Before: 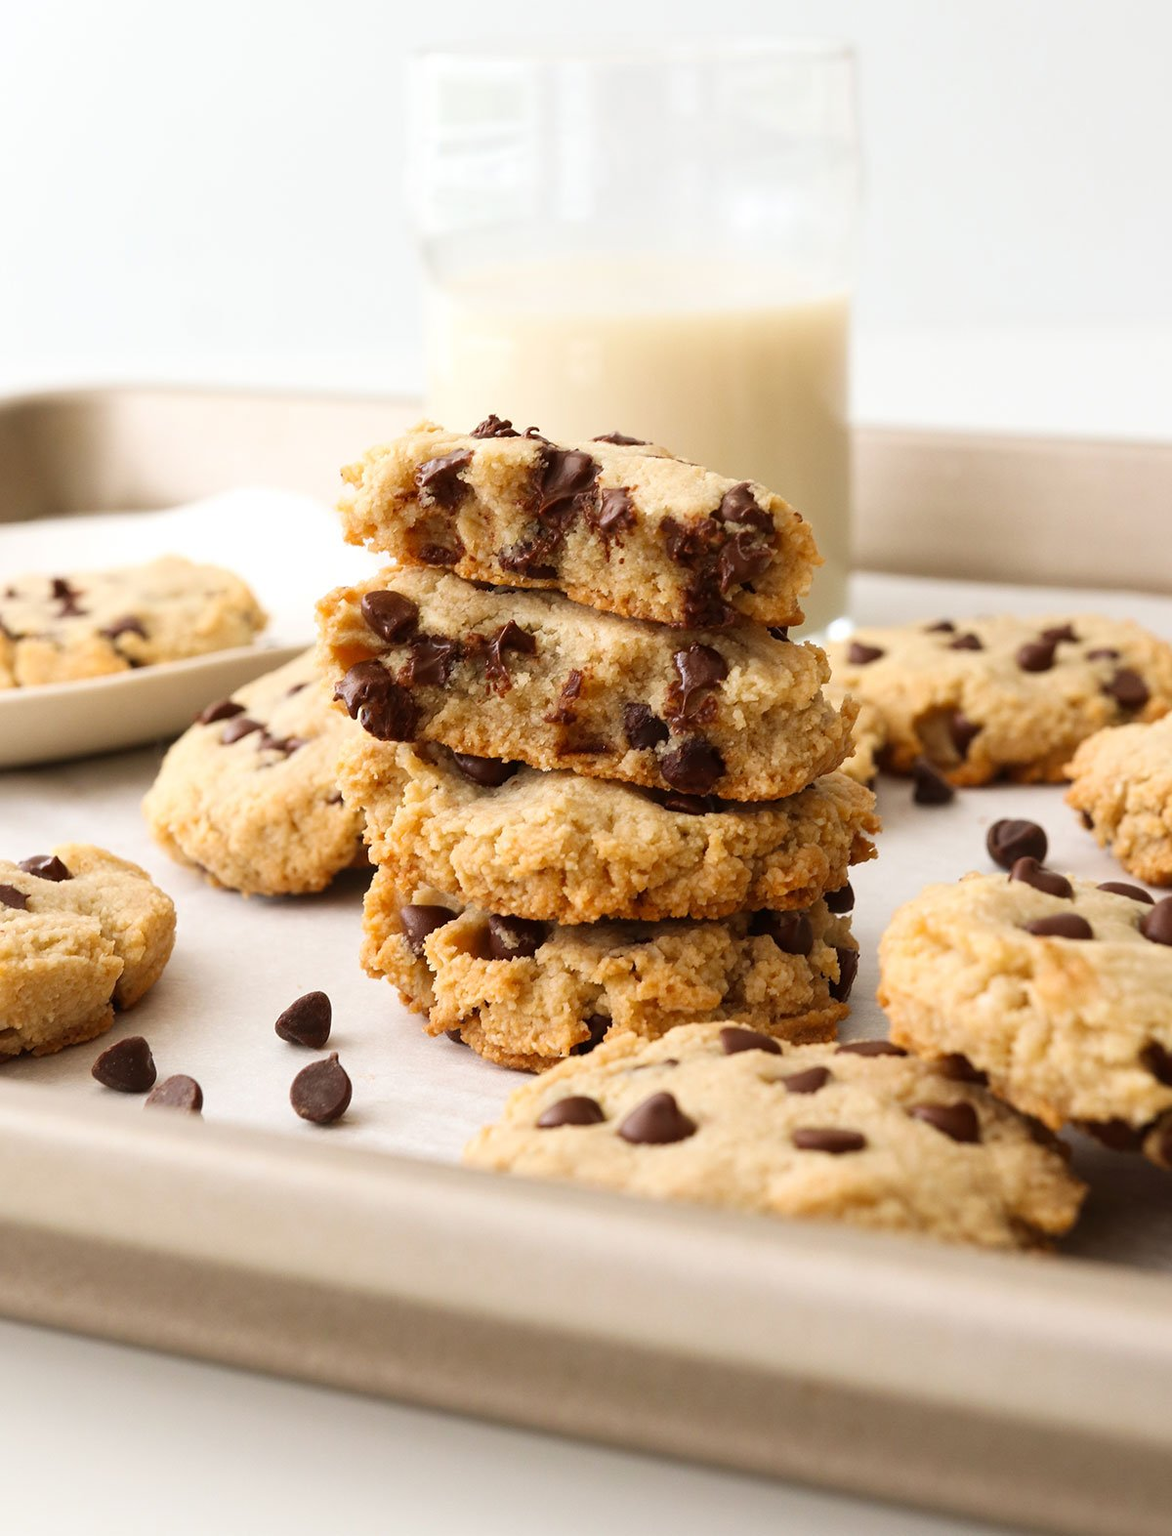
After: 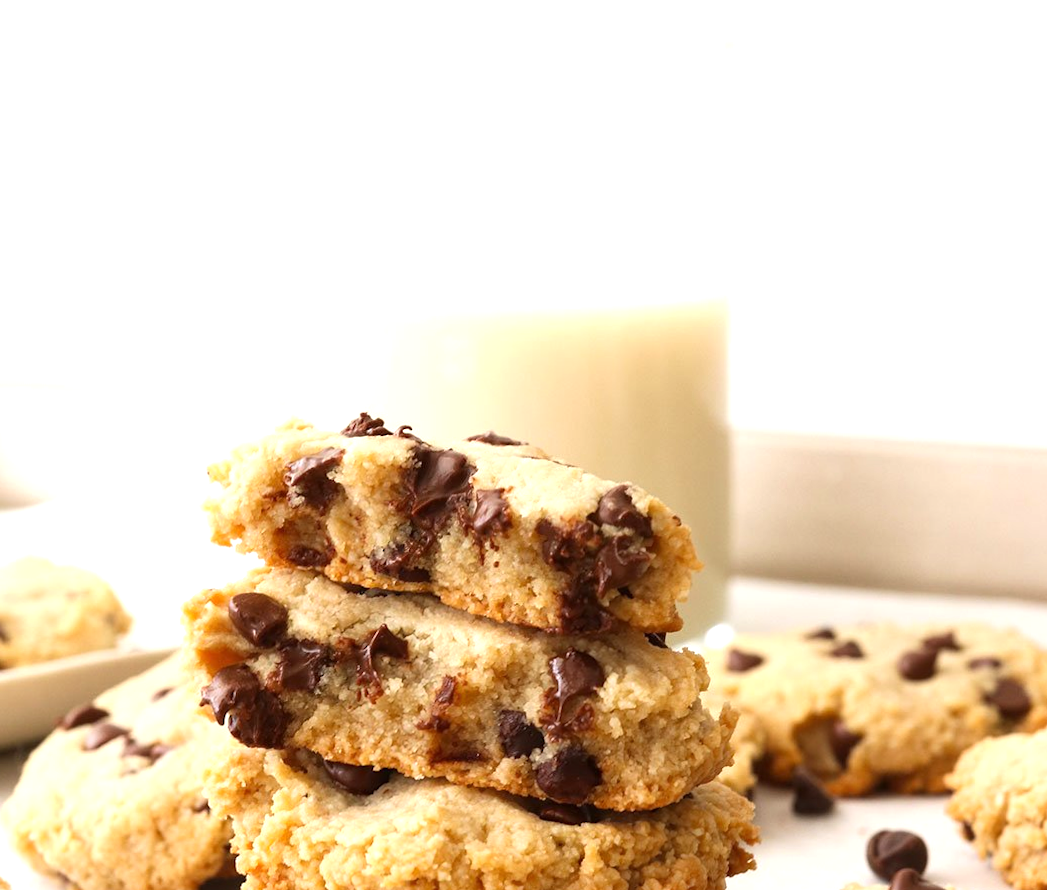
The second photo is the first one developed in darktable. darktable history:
rotate and perspective: rotation 0.174°, lens shift (vertical) 0.013, lens shift (horizontal) 0.019, shear 0.001, automatic cropping original format, crop left 0.007, crop right 0.991, crop top 0.016, crop bottom 0.997
exposure: exposure 0.485 EV, compensate highlight preservation false
crop and rotate: left 11.812%, bottom 42.776%
